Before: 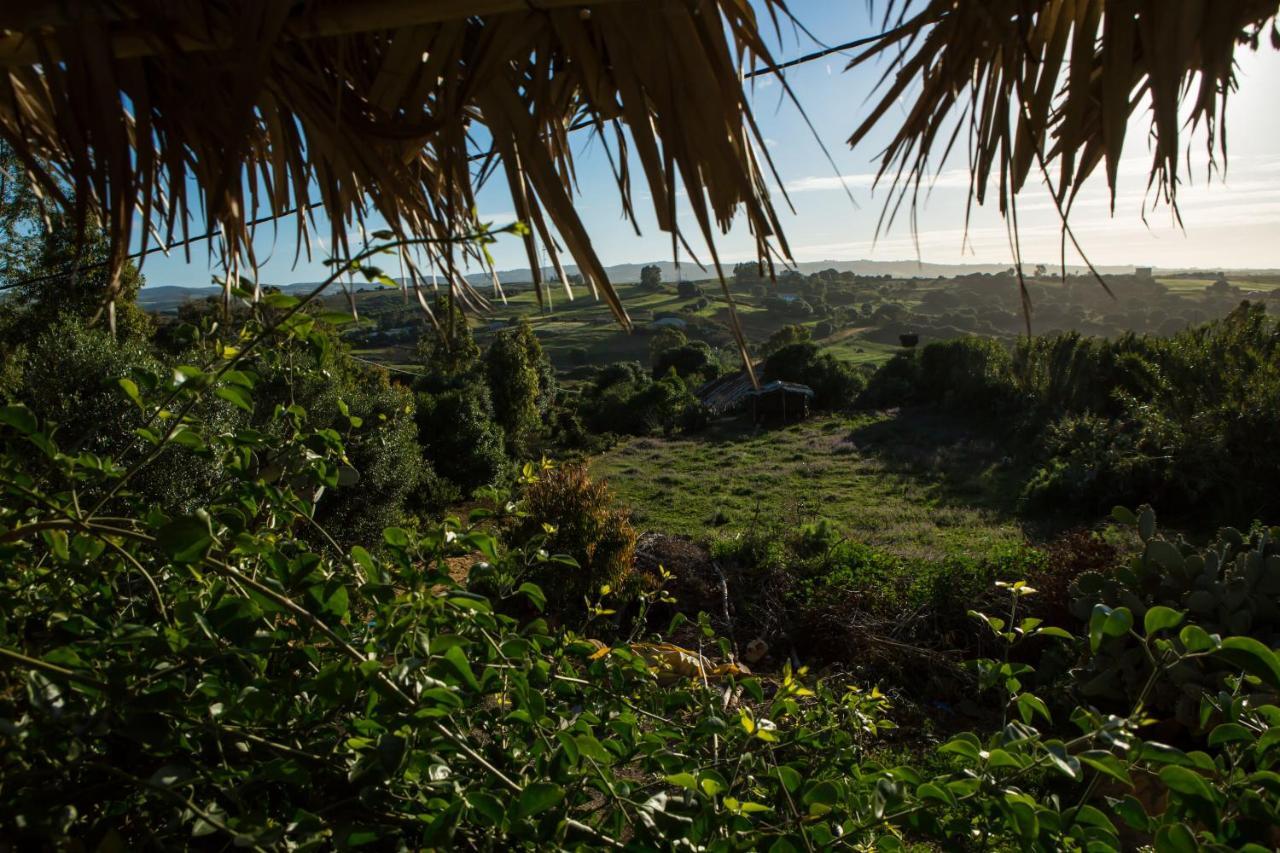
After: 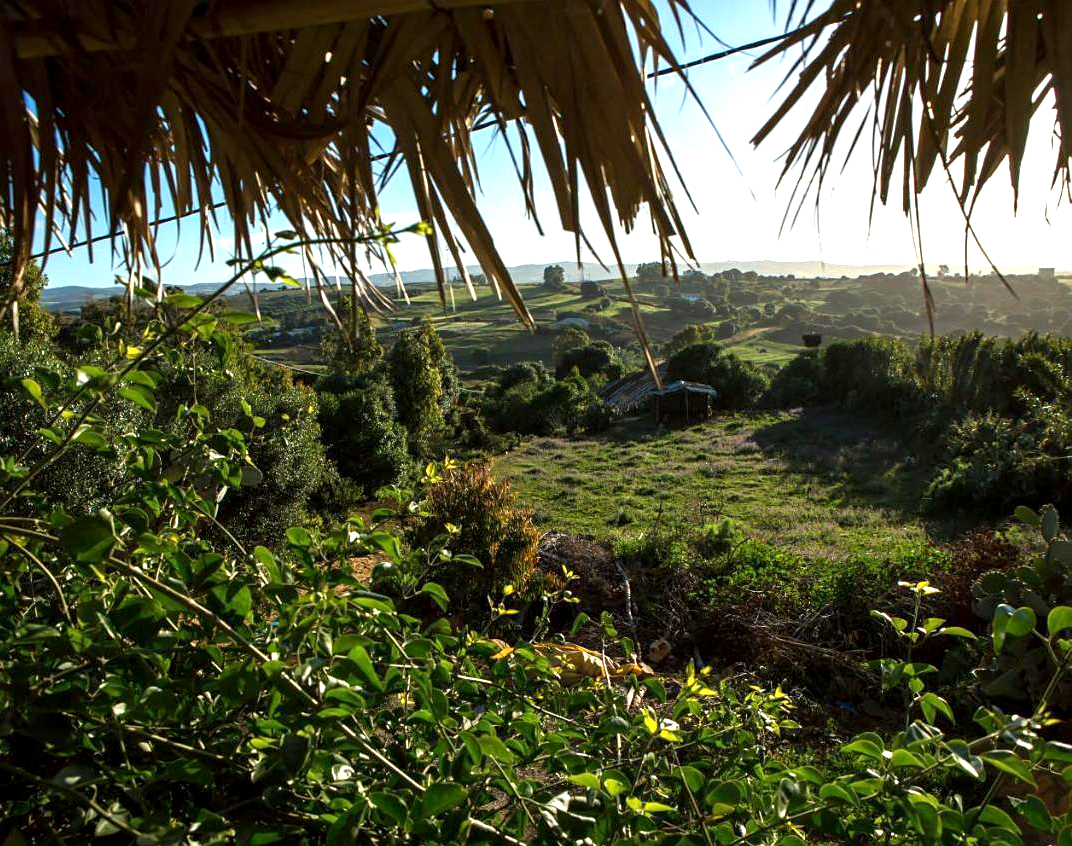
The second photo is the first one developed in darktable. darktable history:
sharpen: radius 1.272, amount 0.305, threshold 0
crop: left 7.598%, right 7.873%
exposure: black level correction 0.001, exposure 1.116 EV, compensate highlight preservation false
